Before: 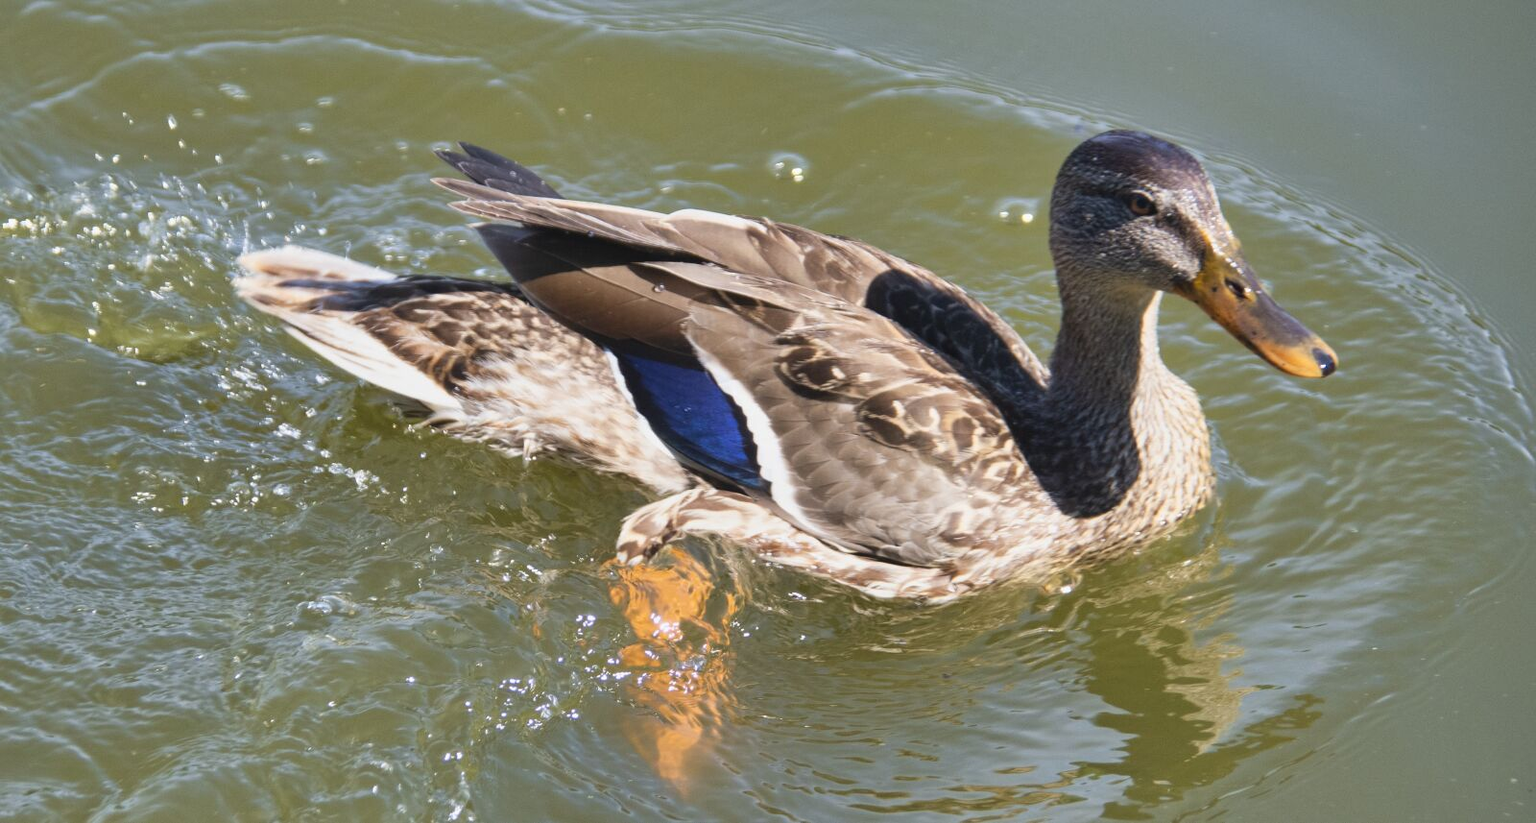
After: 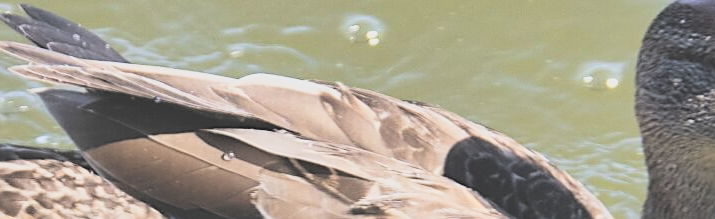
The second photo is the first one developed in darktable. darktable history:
crop: left 28.661%, top 16.803%, right 26.589%, bottom 57.624%
sharpen: amount 0.492
tone equalizer: on, module defaults
exposure: black level correction -0.061, exposure -0.049 EV, compensate highlight preservation false
contrast brightness saturation: saturation -0.047
filmic rgb: black relative exposure -5.11 EV, white relative exposure 3.49 EV, hardness 3.16, contrast 1.301, highlights saturation mix -49.23%
tone curve: curves: ch0 [(0, 0.013) (0.129, 0.1) (0.291, 0.375) (0.46, 0.576) (0.667, 0.78) (0.851, 0.903) (0.997, 0.951)]; ch1 [(0, 0) (0.353, 0.344) (0.45, 0.46) (0.498, 0.495) (0.528, 0.531) (0.563, 0.566) (0.592, 0.609) (0.657, 0.672) (1, 1)]; ch2 [(0, 0) (0.333, 0.346) (0.375, 0.375) (0.427, 0.44) (0.5, 0.501) (0.505, 0.505) (0.544, 0.573) (0.576, 0.615) (0.612, 0.644) (0.66, 0.715) (1, 1)], color space Lab, linked channels, preserve colors none
